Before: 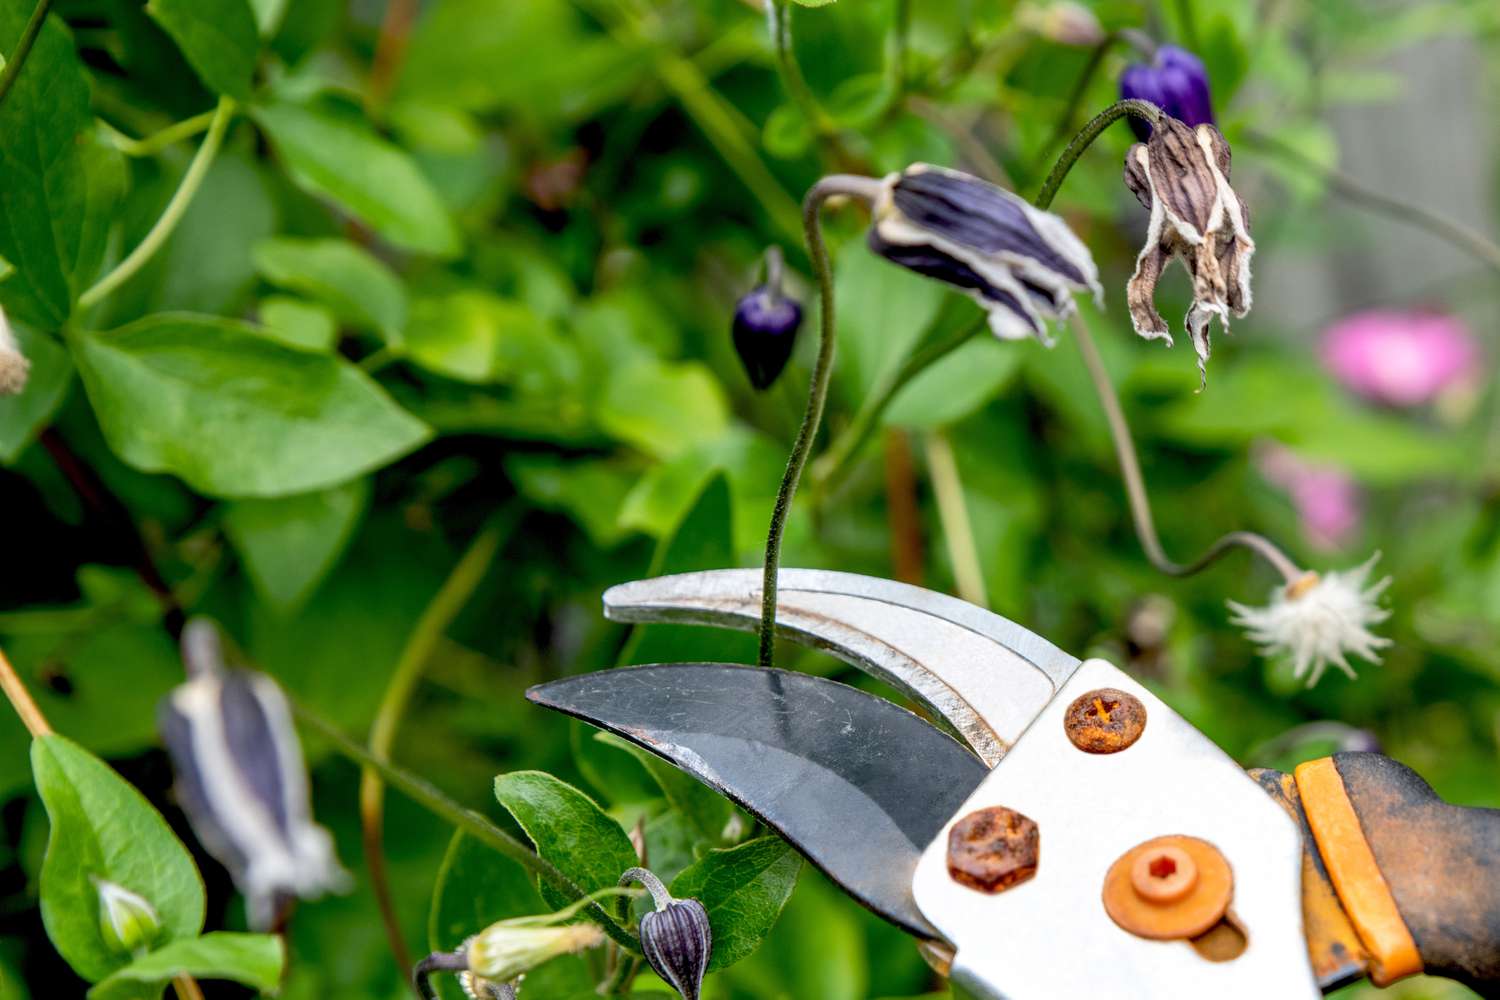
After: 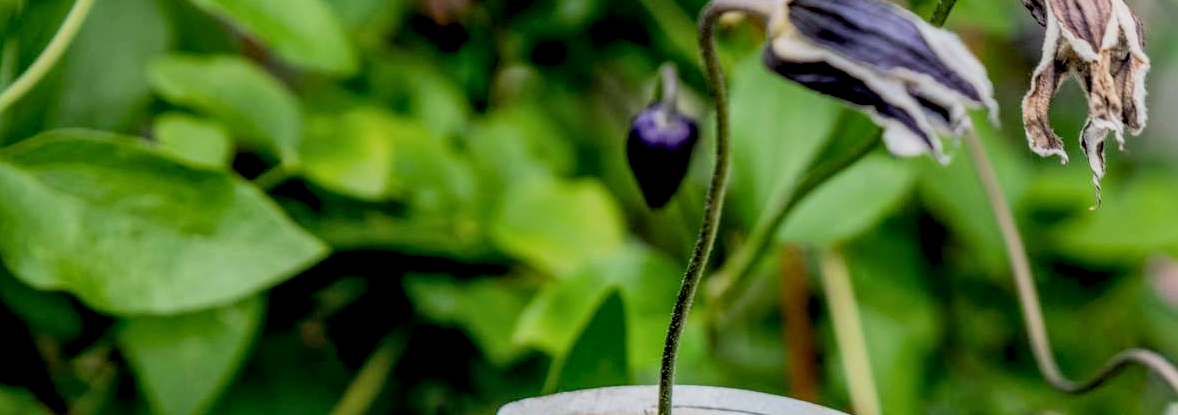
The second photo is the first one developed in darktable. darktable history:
crop: left 7.036%, top 18.398%, right 14.379%, bottom 40.043%
filmic rgb: black relative exposure -7.65 EV, white relative exposure 4.56 EV, hardness 3.61, color science v6 (2022)
local contrast: detail 130%
tone equalizer: on, module defaults
